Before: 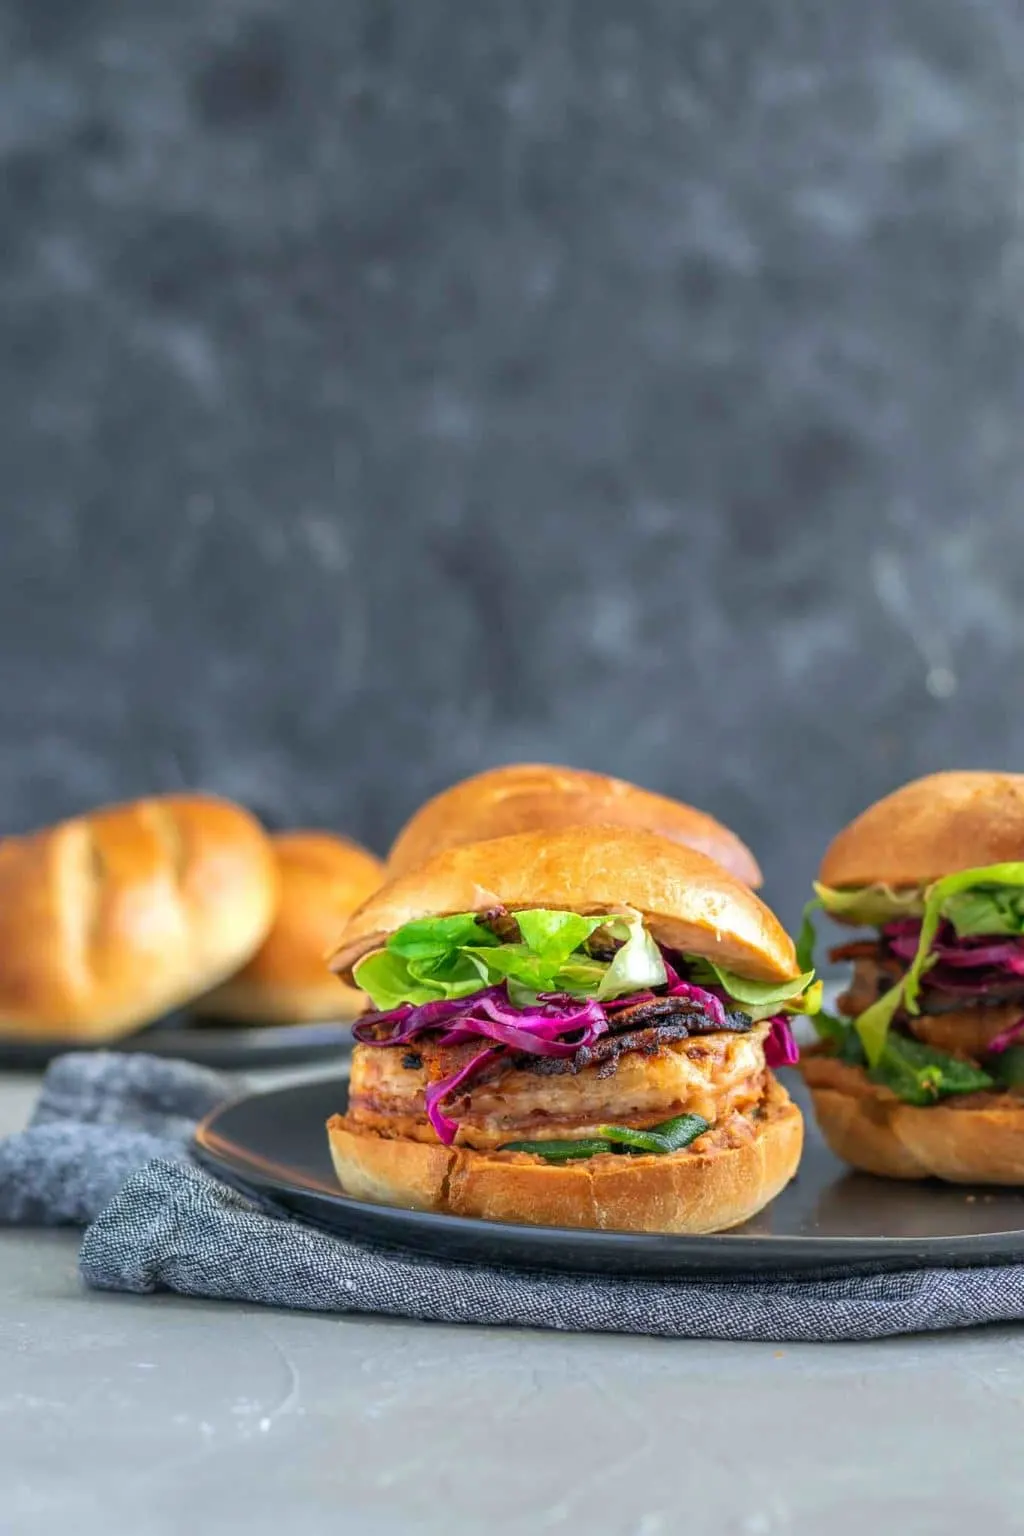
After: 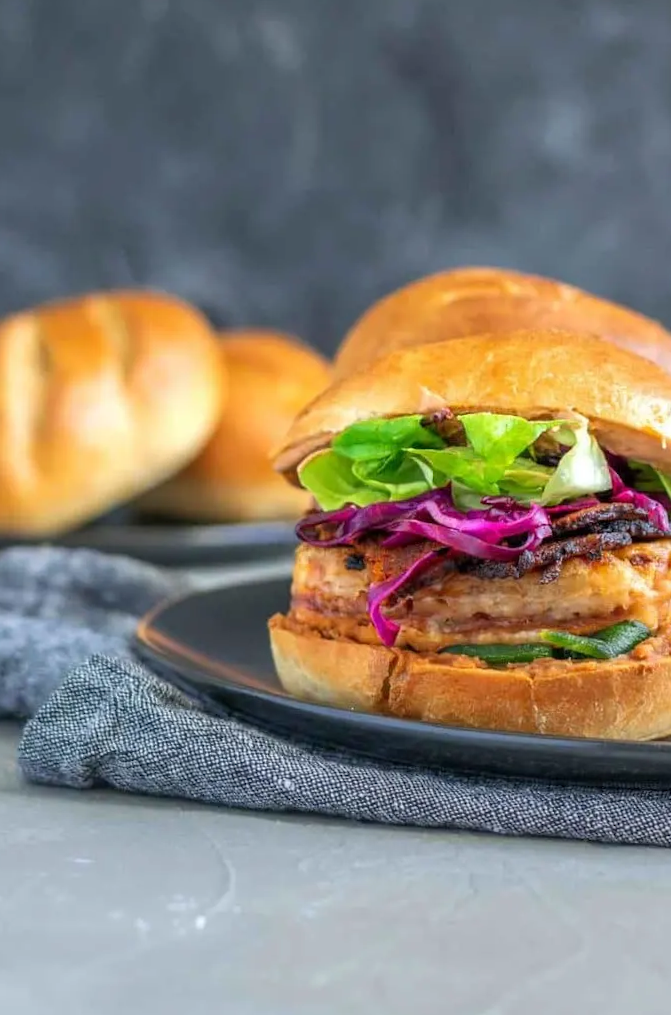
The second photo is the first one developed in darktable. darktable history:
crop and rotate: angle -1.19°, left 3.657%, top 31.841%, right 28.766%
